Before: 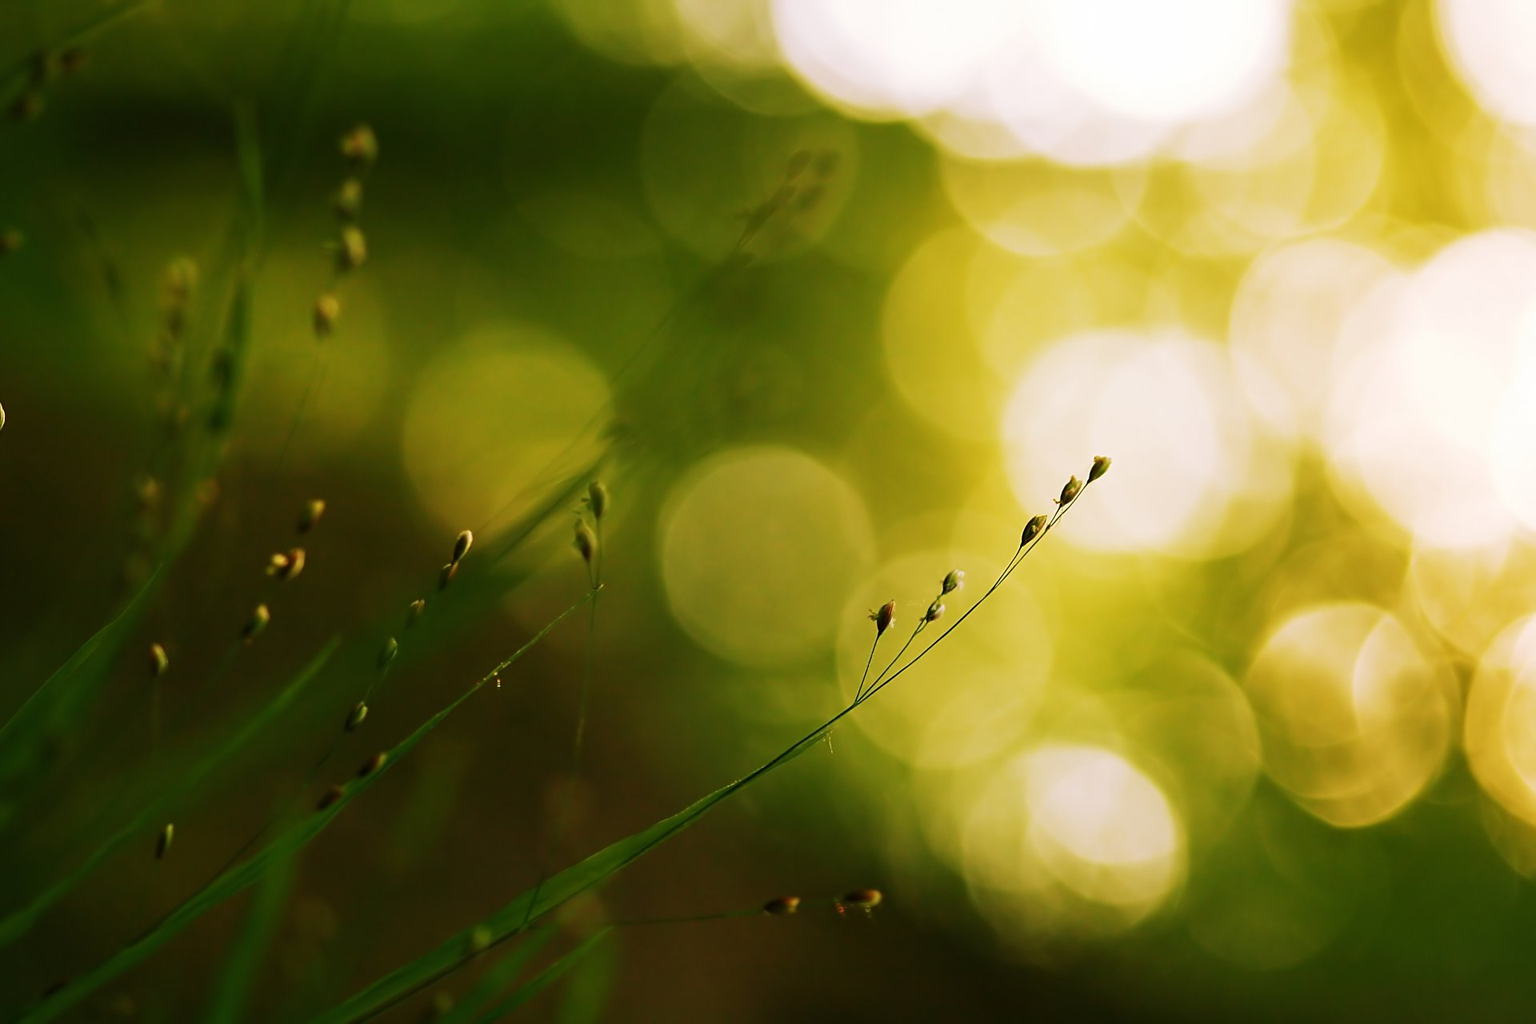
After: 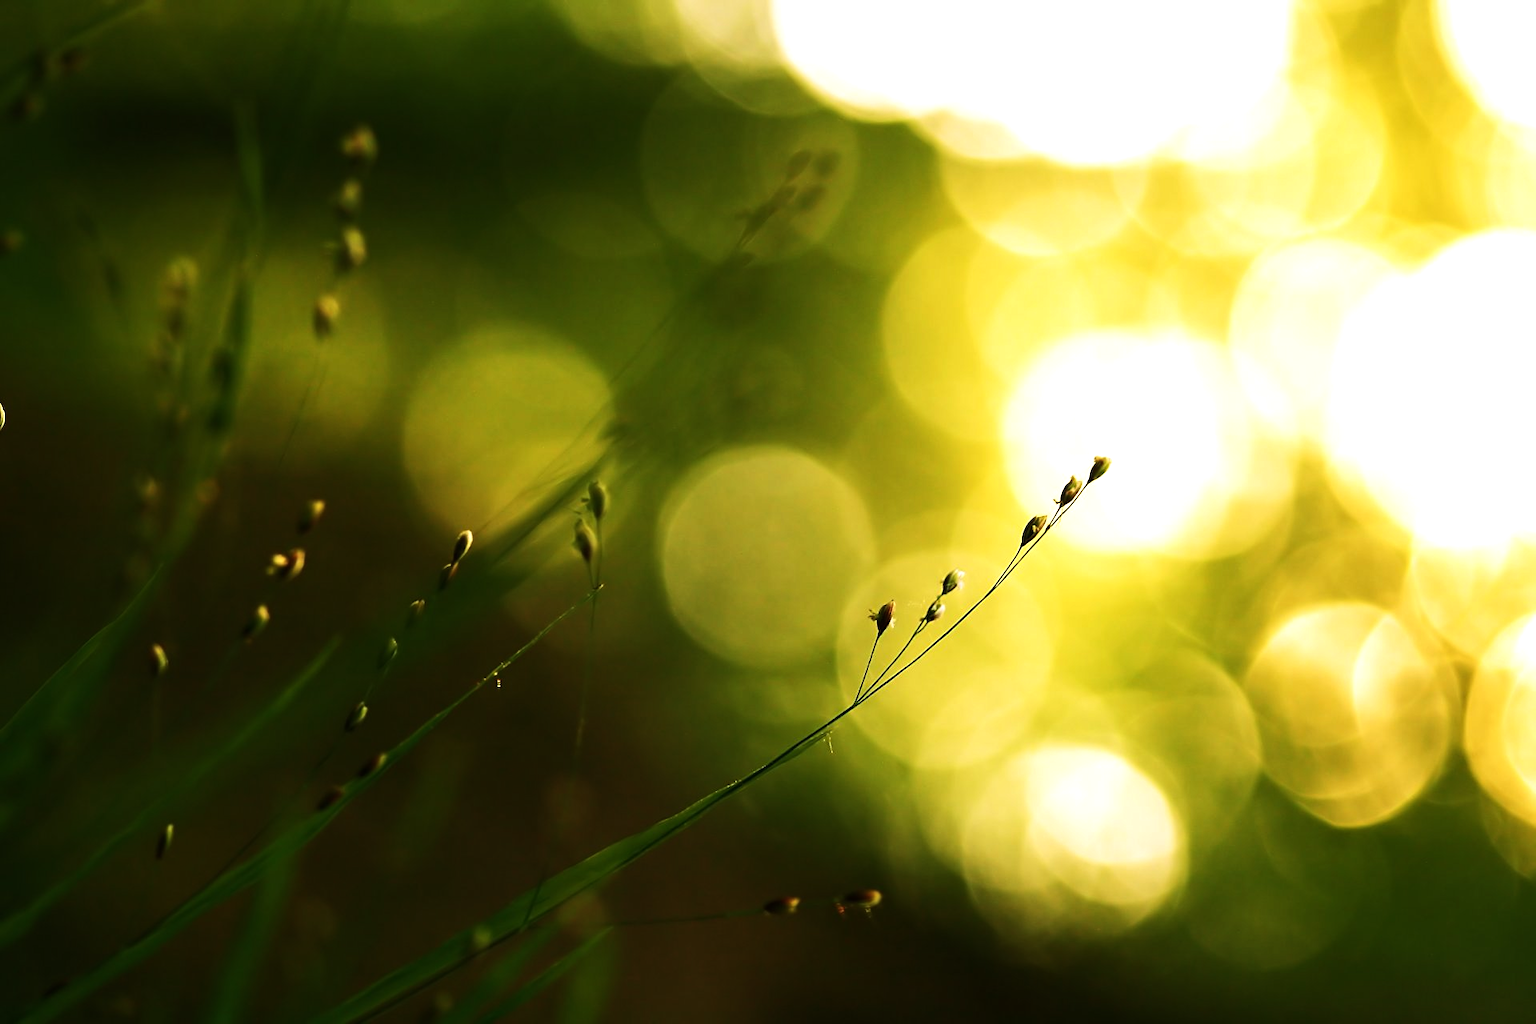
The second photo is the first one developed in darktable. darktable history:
tone equalizer: -8 EV -0.748 EV, -7 EV -0.706 EV, -6 EV -0.617 EV, -5 EV -0.424 EV, -3 EV 0.396 EV, -2 EV 0.6 EV, -1 EV 0.68 EV, +0 EV 0.764 EV, edges refinement/feathering 500, mask exposure compensation -1.57 EV, preserve details no
